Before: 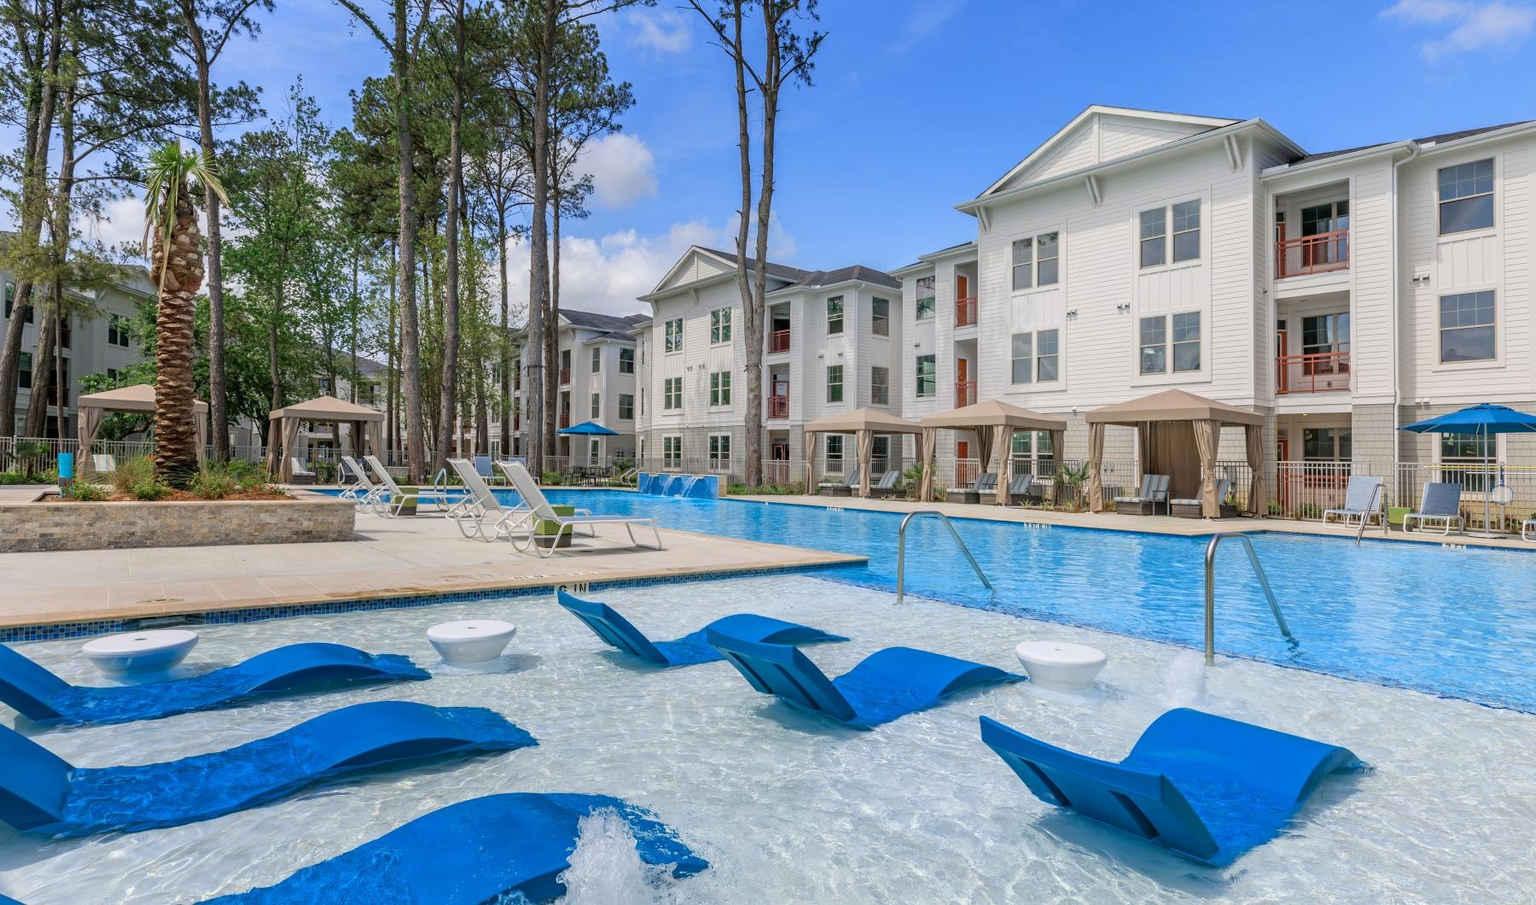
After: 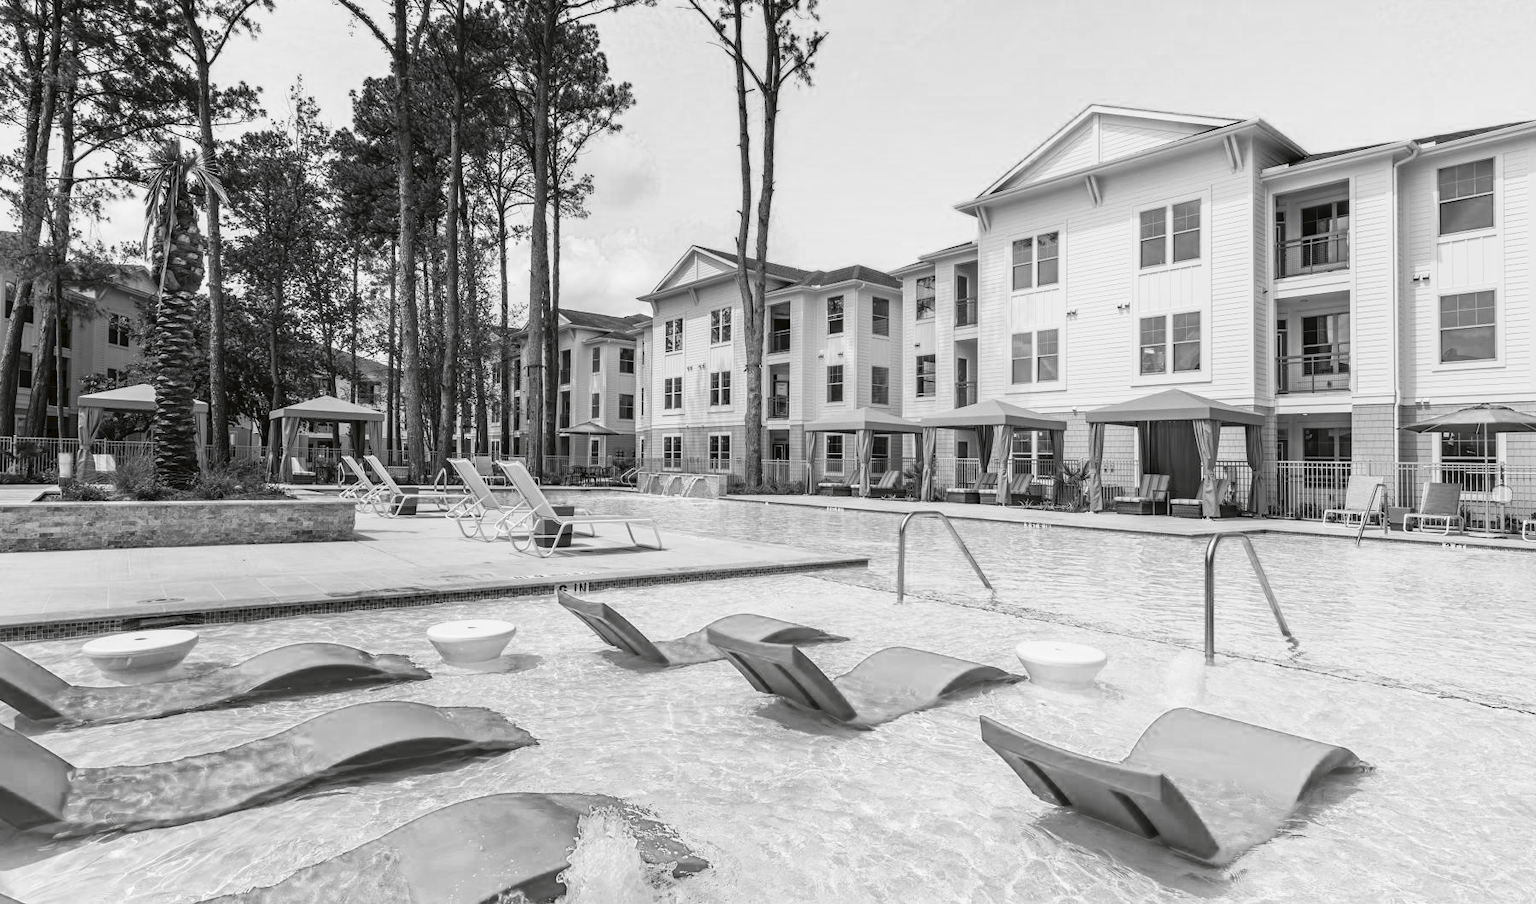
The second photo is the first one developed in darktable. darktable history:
tone curve: curves: ch0 [(0, 0) (0.003, 0.036) (0.011, 0.04) (0.025, 0.042) (0.044, 0.052) (0.069, 0.066) (0.1, 0.085) (0.136, 0.106) (0.177, 0.144) (0.224, 0.188) (0.277, 0.241) (0.335, 0.307) (0.399, 0.382) (0.468, 0.466) (0.543, 0.56) (0.623, 0.672) (0.709, 0.772) (0.801, 0.876) (0.898, 0.949) (1, 1)], preserve colors none
color look up table: target L [83.84, 85.63, 80.97, 81.69, 81.69, 75.88, 76.25, 57.35, 53.98, 42.78, 39.9, 43.46, 23.52, 1.645, 200.09, 69.61, 61.7, 65.49, 42.78, 48.84, 56.83, 44.41, 29.29, 34.03, 27.53, 95.14, 89.53, 86.7, 79.88, 81.93, 74.91, 84.2, 67.74, 80.97, 50.17, 83.84, 70.35, 74.05, 54.76, 45.09, 38.24, 44, 39.9, 25.76, 93.75, 83.12, 66.24, 77.58, 44.82], target a [-0.002, 0, 0, 0.001, 0.001, 0, 0, 0.001, 0.001, 0, 0, 0.001, 0, -0.153, 0, 0, 0.001, 0, 0, 0.001, 0.001, 0, 0, 0.001, 0, -0.002, -0.002, -0.003, 0, 0.001, 0.001, 0, 0.001, 0, 0.001, -0.002, 0, 0, 0.001, 0.001, 0, 0.001, 0, 0, -0.003, -0.001, 0.001, 0.001, 0], target b [0.024, 0.002, 0.002, 0.001 ×4, -0.005, -0.004, 0, -0.001, -0.005, -0.003, 1.891, 0, 0.001, -0.005, 0.001, 0, -0.005, -0.005, 0, -0.001, -0.004, -0.001, 0.024, 0.025, 0.025, 0.002, -0.006, -0.006, 0.002, -0.005, 0.002, -0.005, 0.024, 0.001, 0.001, -0.005, -0.005, -0.001, -0.004, -0.001, -0.001, 0.024, 0.002, -0.005, -0.006, 0], num patches 49
